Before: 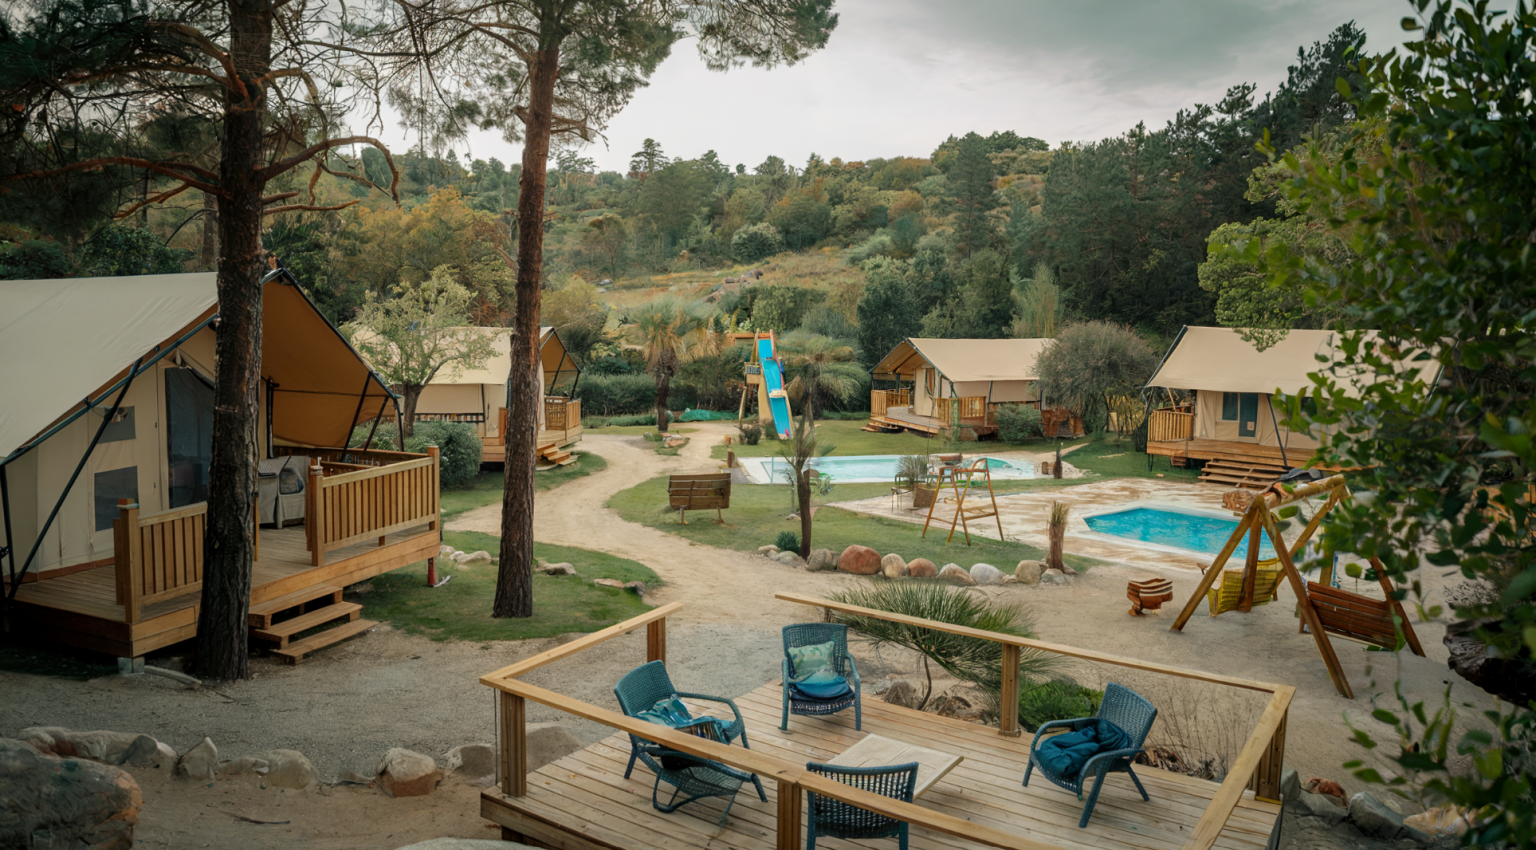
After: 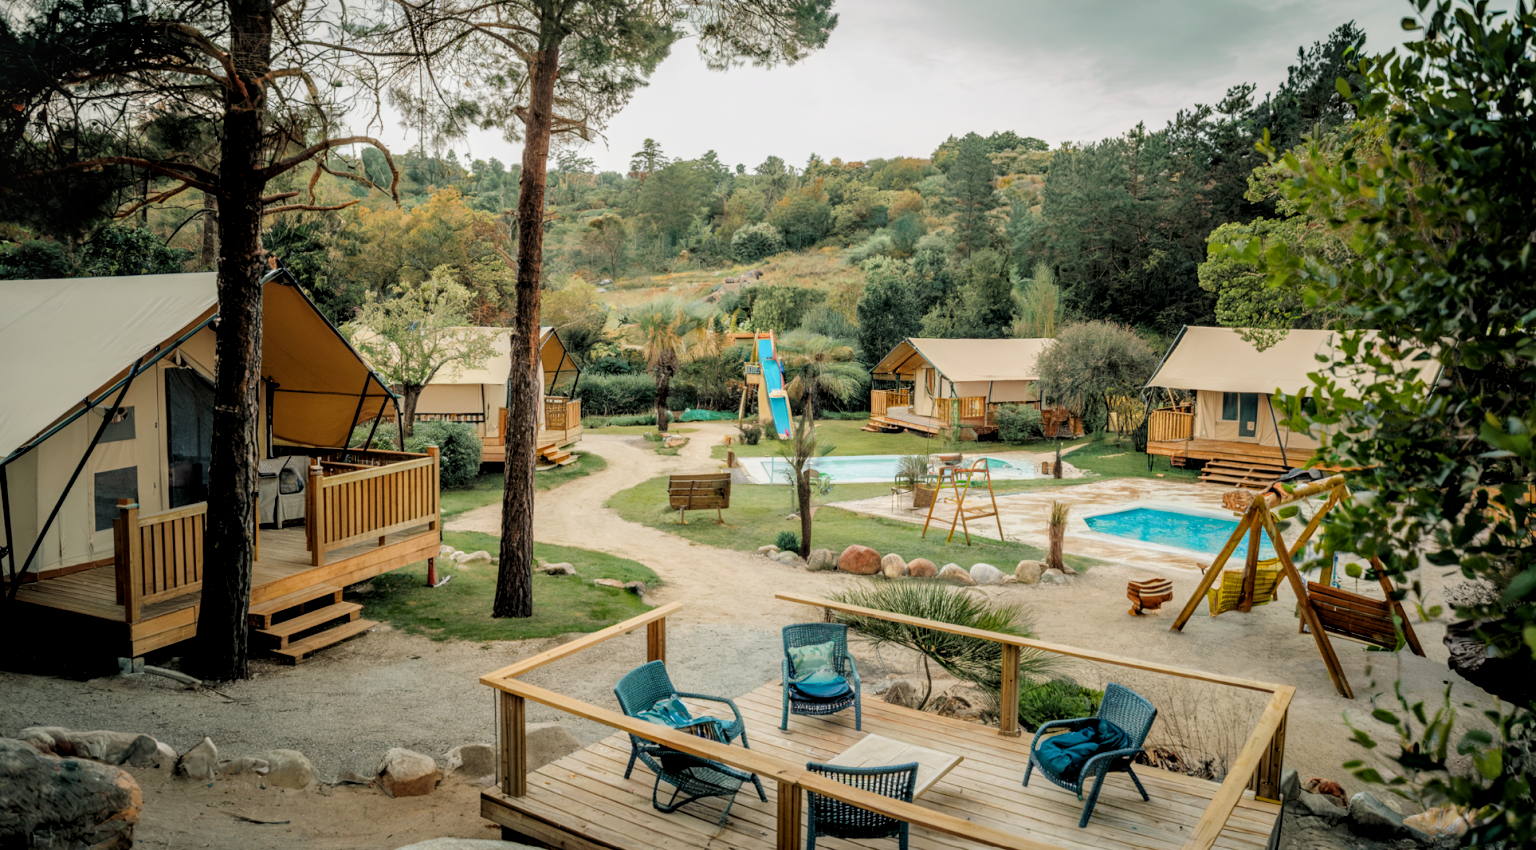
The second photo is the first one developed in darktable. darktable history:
filmic rgb: black relative exposure -5 EV, hardness 2.88, highlights saturation mix -30%
exposure: black level correction 0, exposure 0.7 EV, compensate highlight preservation false
color balance rgb: perceptual saturation grading › global saturation 10%
local contrast: on, module defaults
